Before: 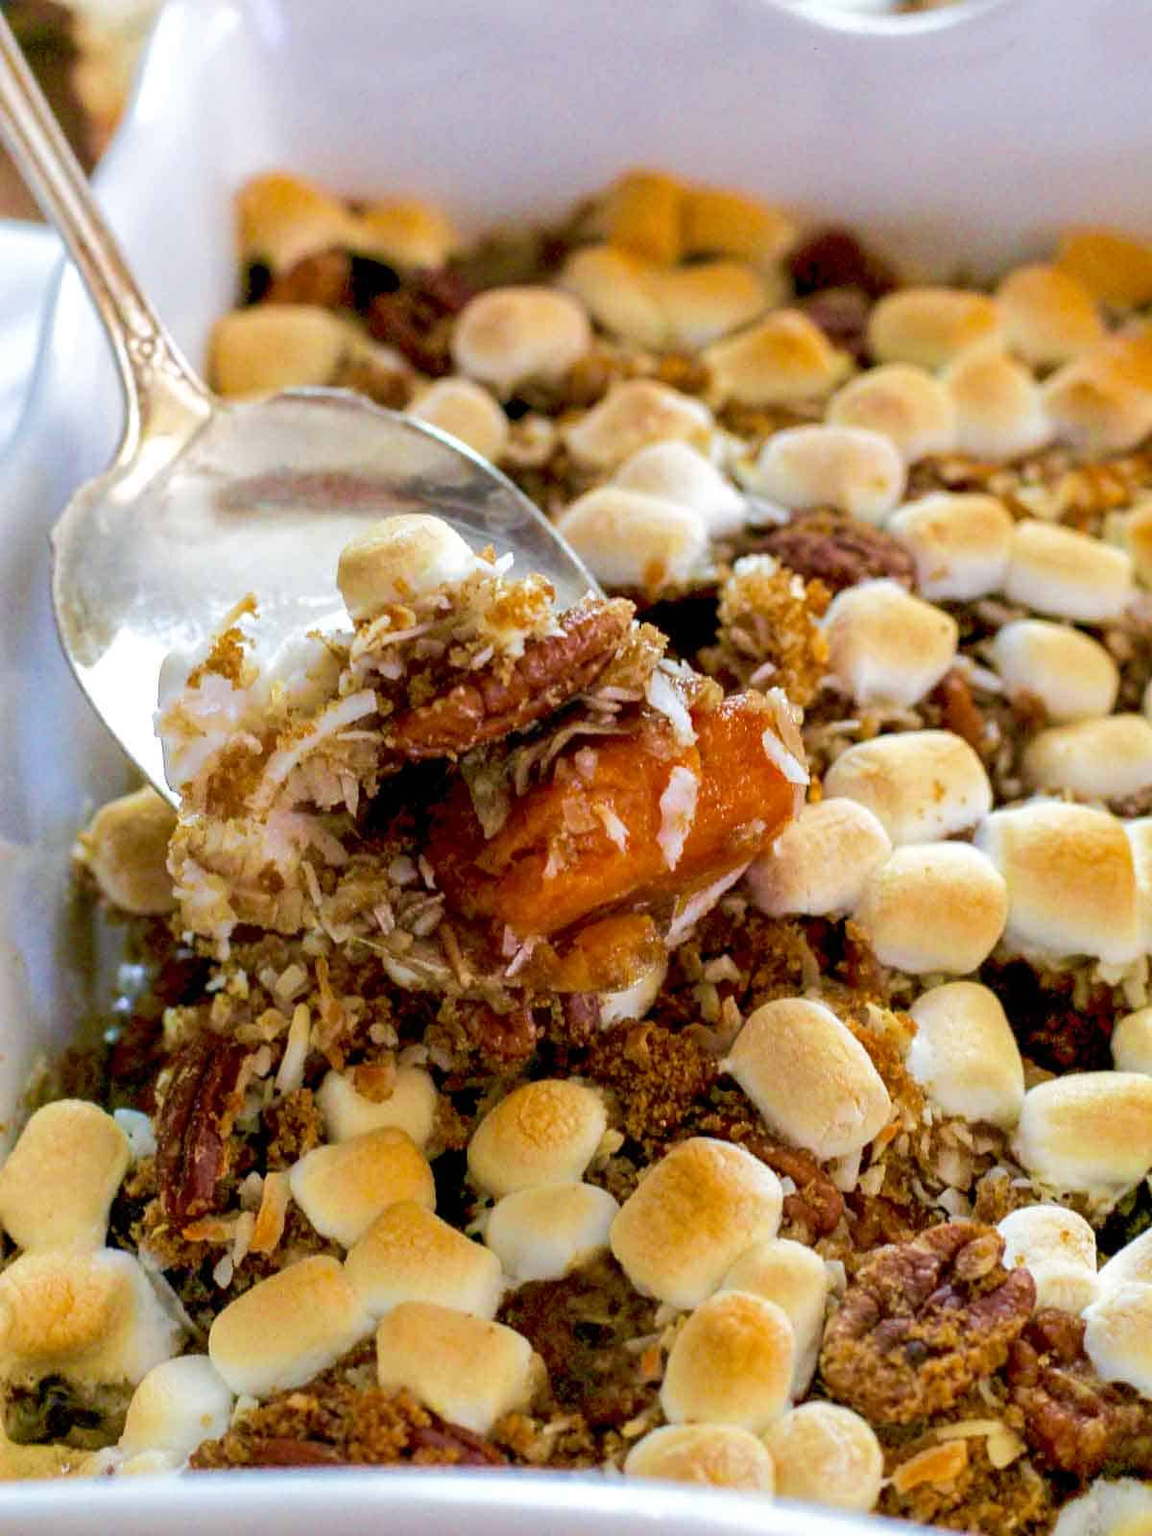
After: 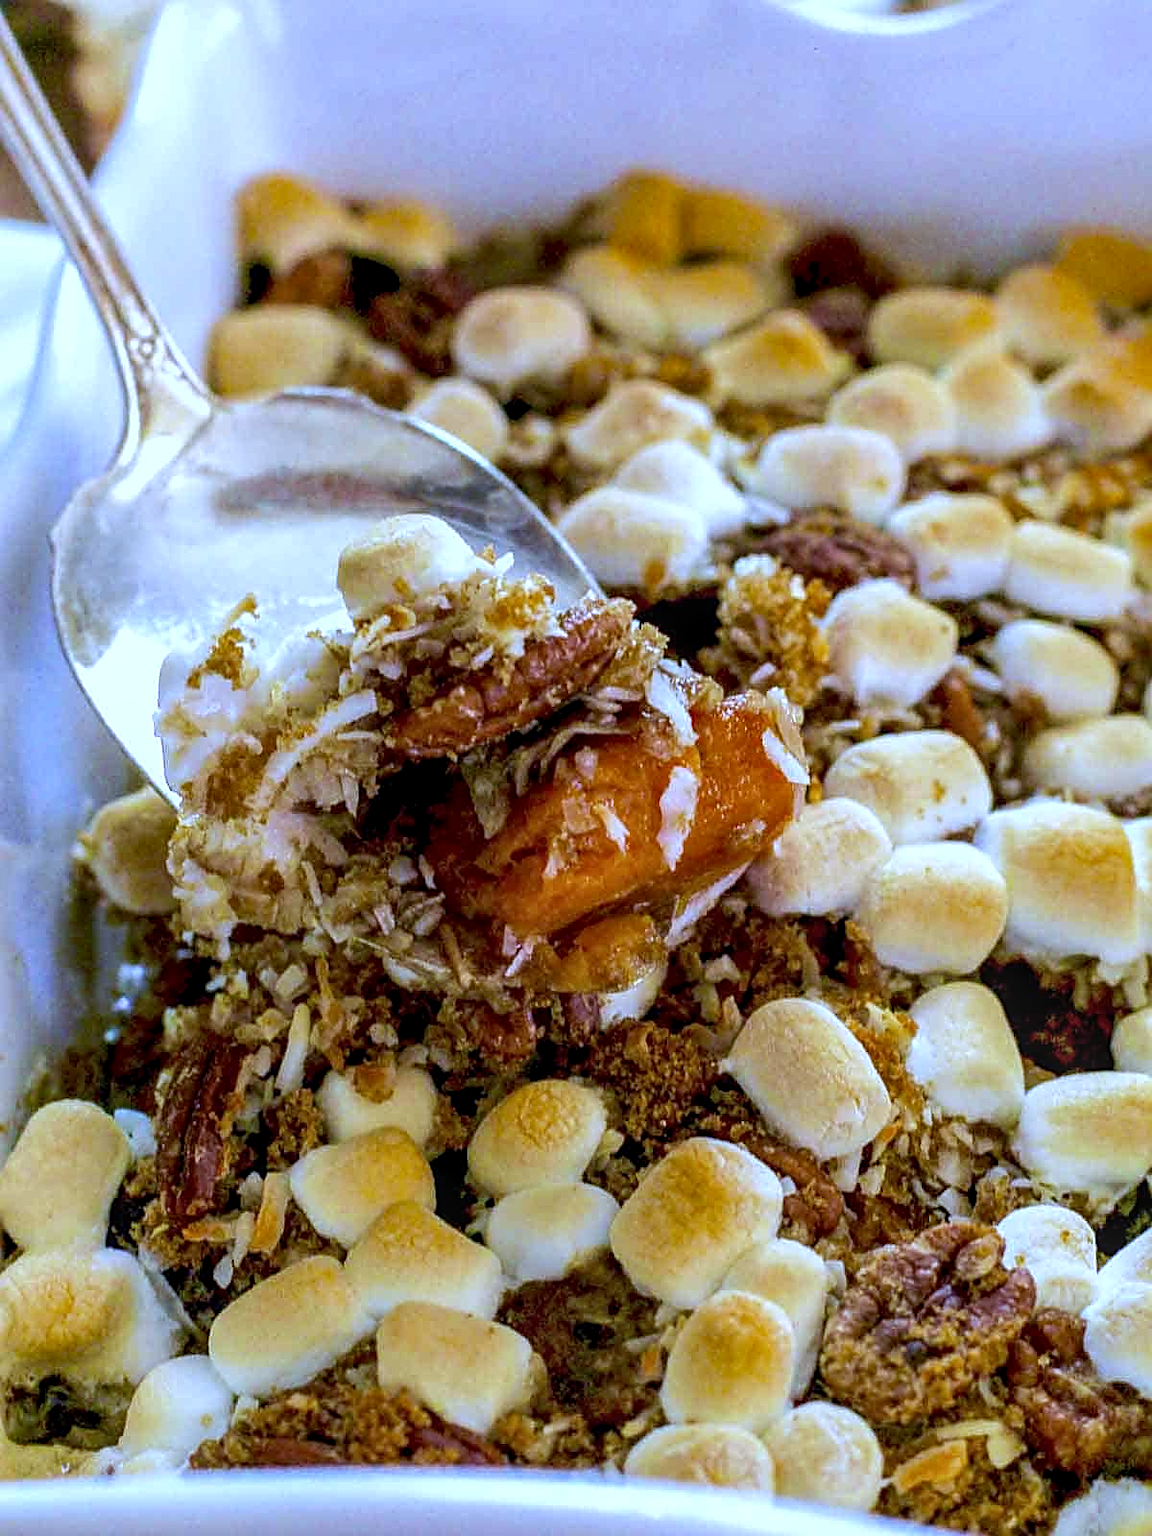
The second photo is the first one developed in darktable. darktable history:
local contrast: on, module defaults
sharpen: on, module defaults
white balance: red 0.871, blue 1.249
